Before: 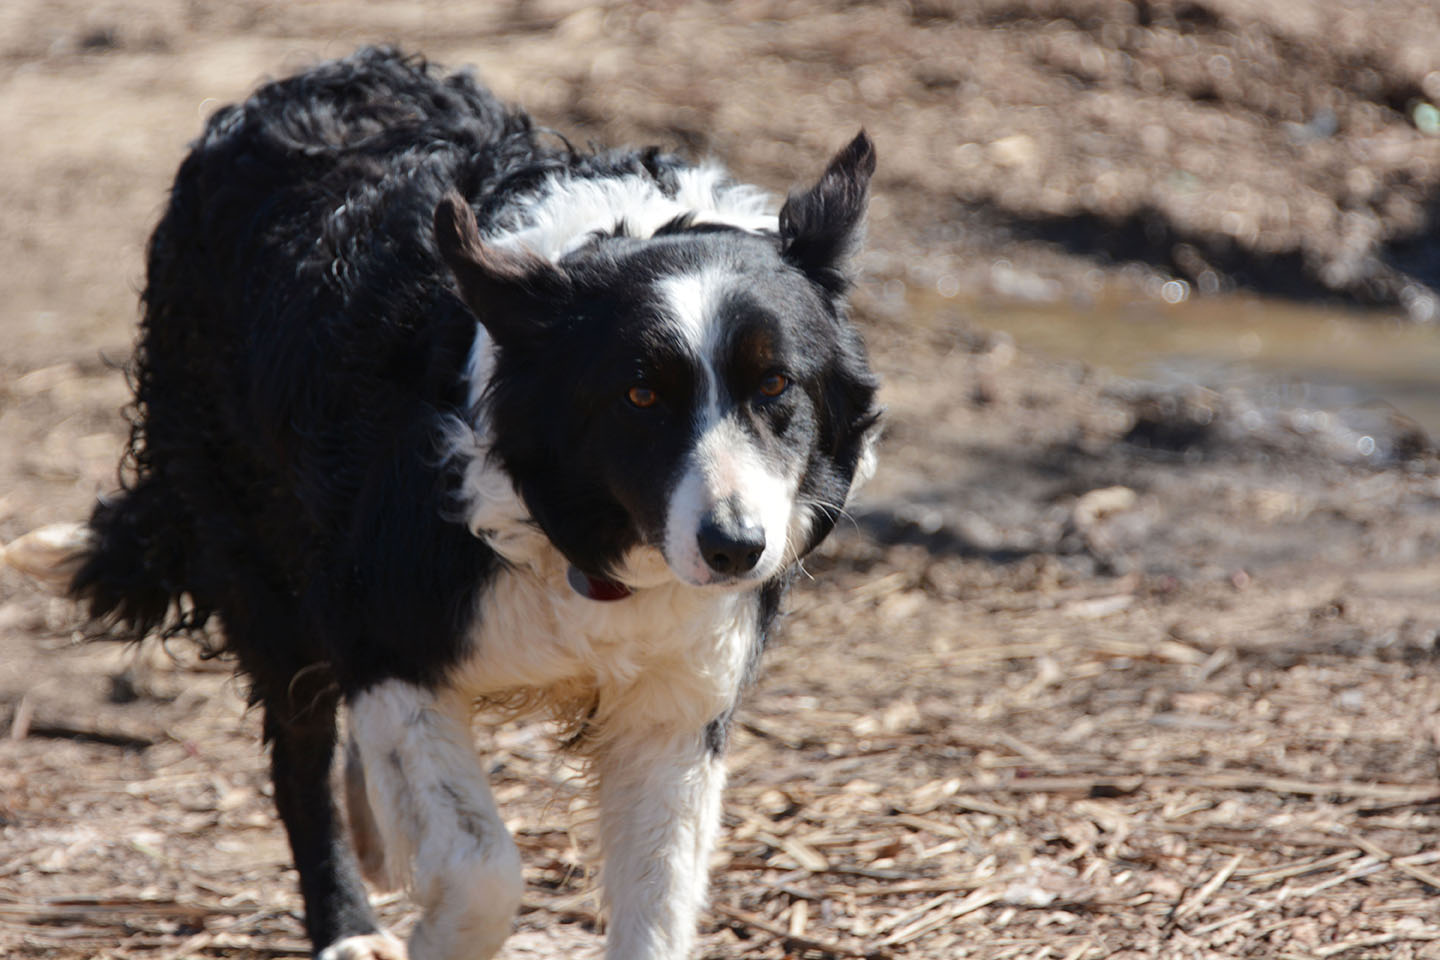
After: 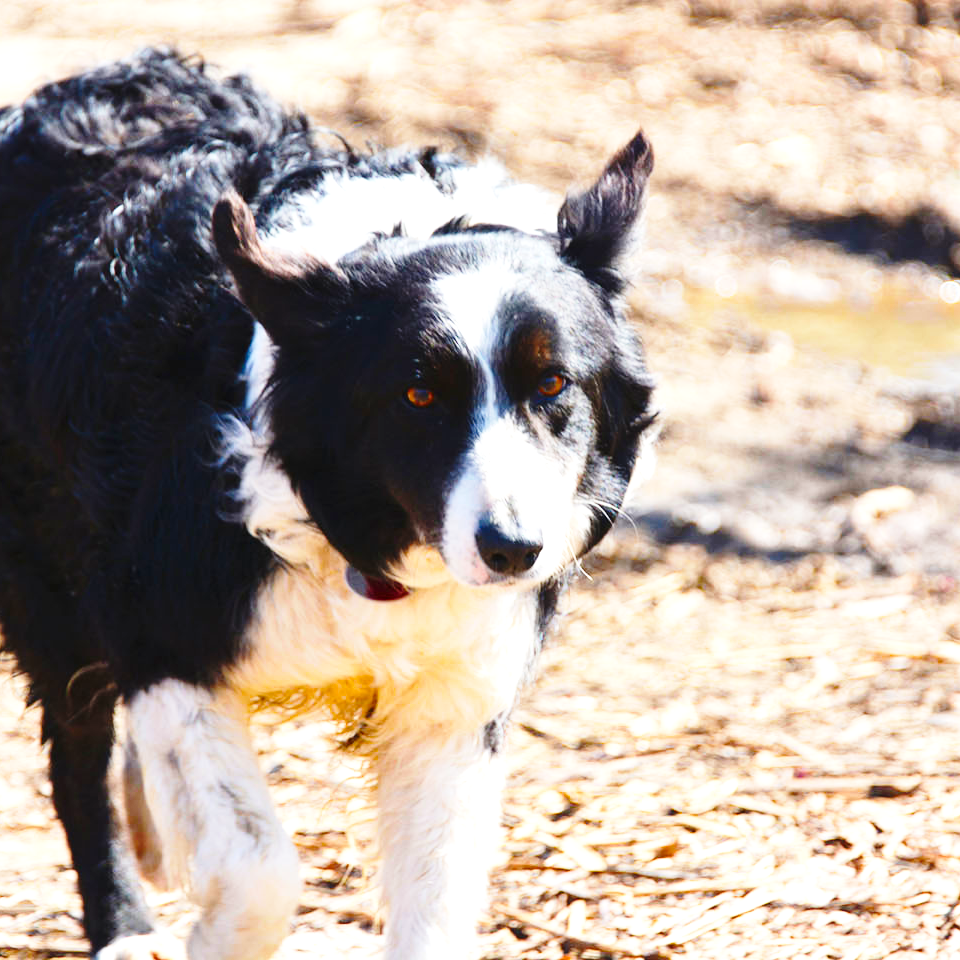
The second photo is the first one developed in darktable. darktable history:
exposure: black level correction 0, exposure 0.7 EV, compensate exposure bias true, compensate highlight preservation false
base curve: curves: ch0 [(0, 0) (0.028, 0.03) (0.121, 0.232) (0.46, 0.748) (0.859, 0.968) (1, 1)], preserve colors none
crop and rotate: left 15.446%, right 17.836%
color balance rgb: perceptual saturation grading › global saturation 36%, perceptual brilliance grading › global brilliance 10%, global vibrance 20%
